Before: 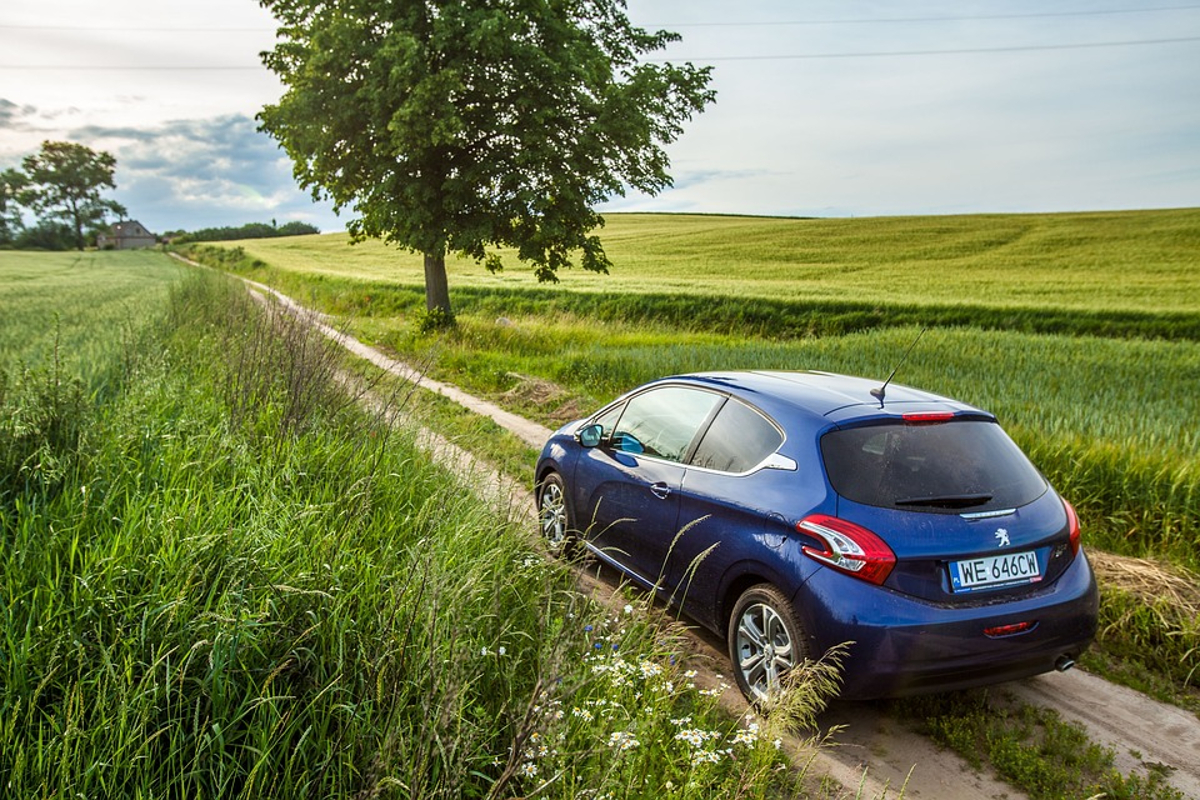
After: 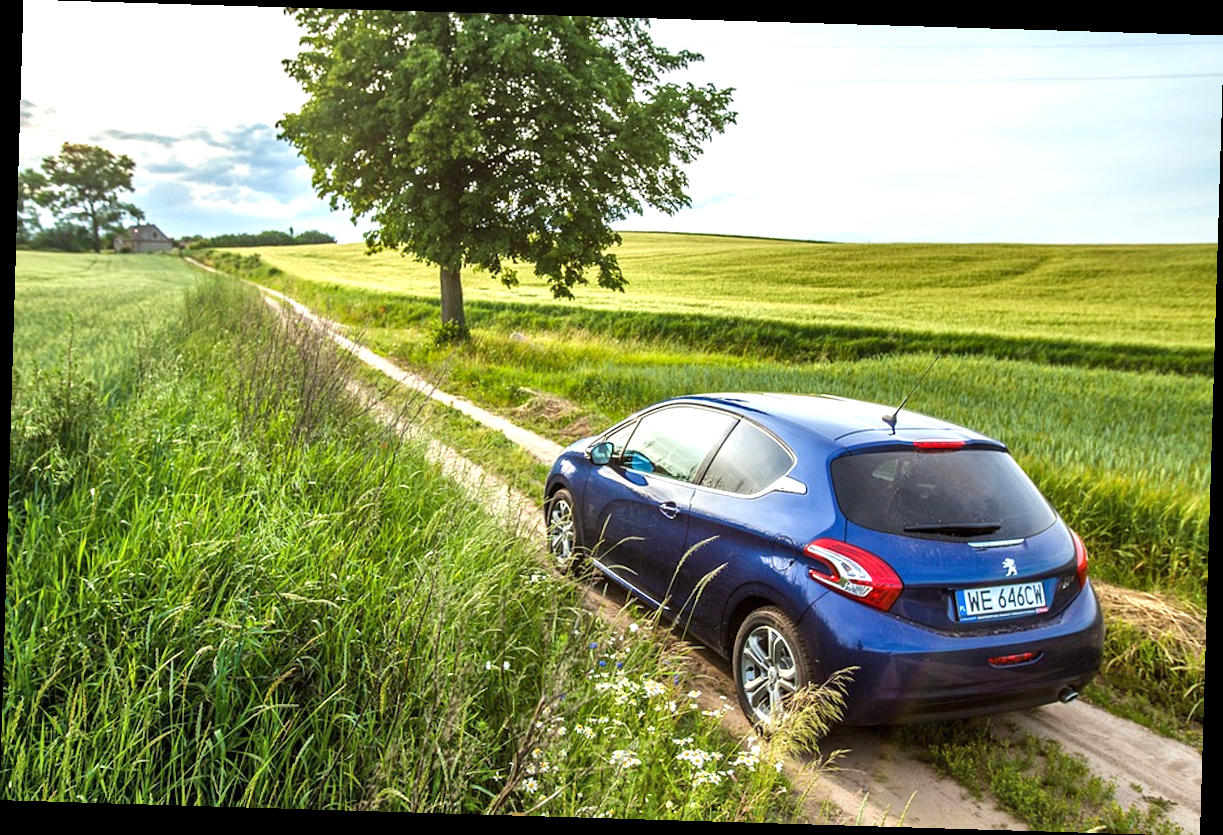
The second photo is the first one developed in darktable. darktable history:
rotate and perspective: rotation 1.72°, automatic cropping off
shadows and highlights: shadows 37.27, highlights -28.18, soften with gaussian
exposure: exposure 0.636 EV, compensate highlight preservation false
